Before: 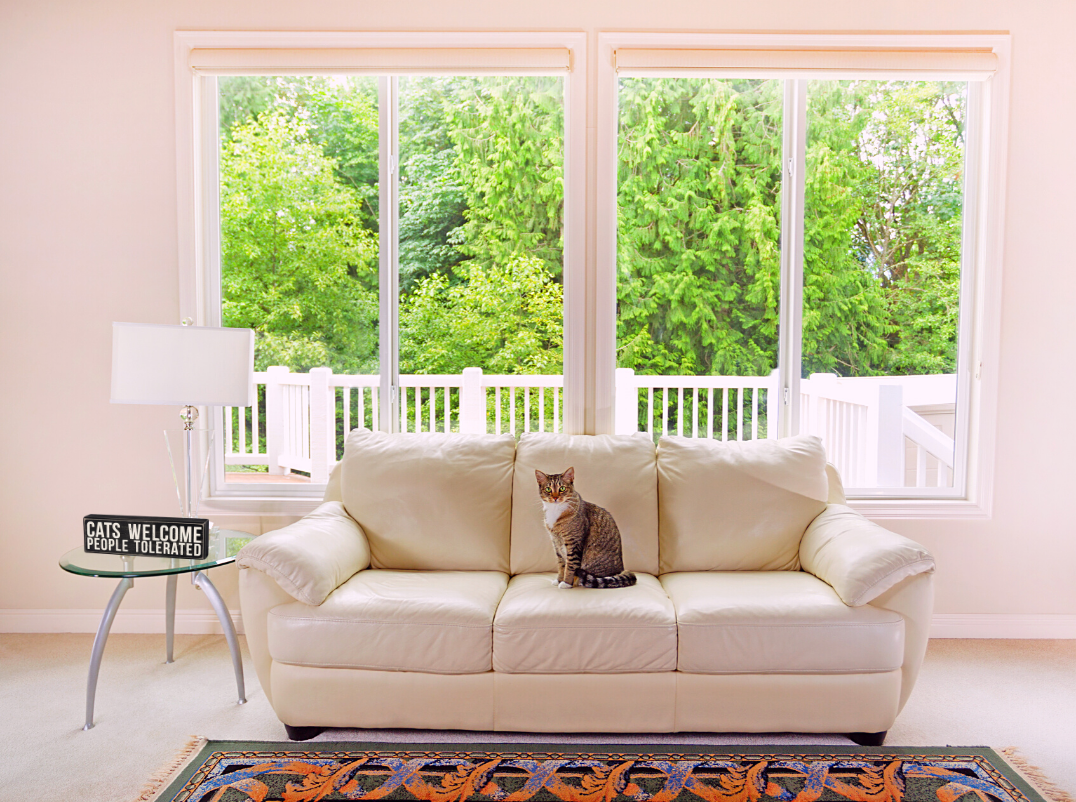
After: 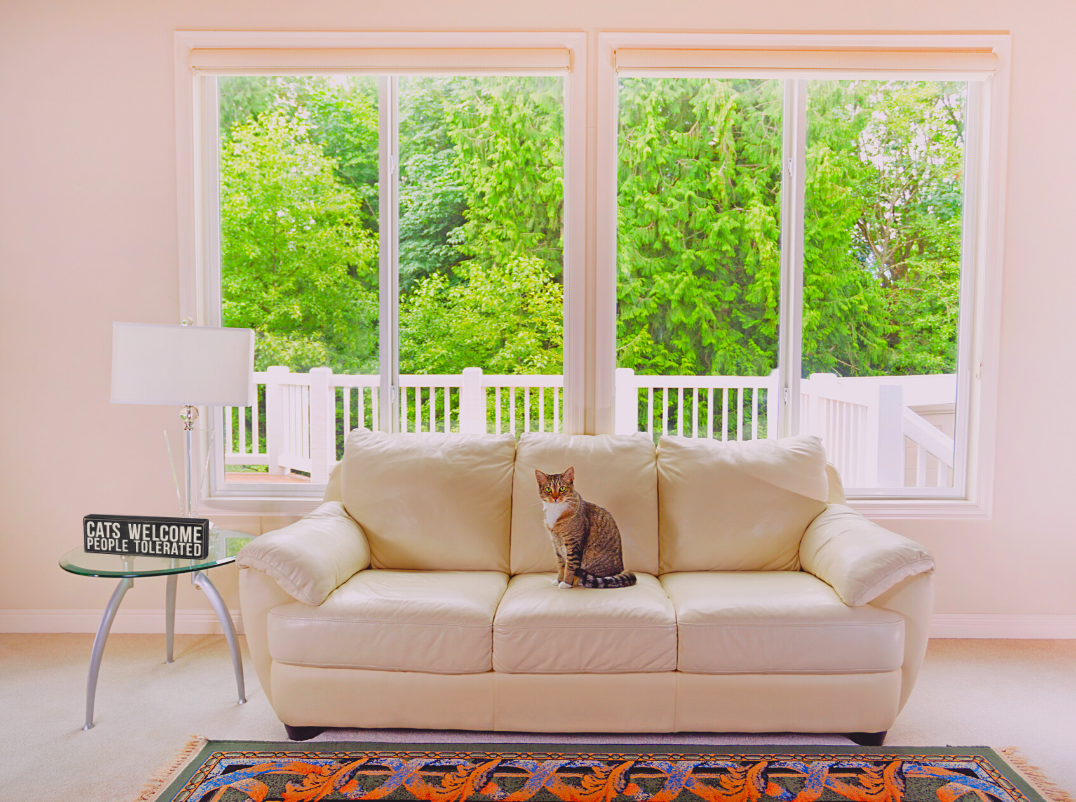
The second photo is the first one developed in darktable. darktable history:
contrast brightness saturation: contrast -0.172, saturation 0.189
exposure: compensate highlight preservation false
